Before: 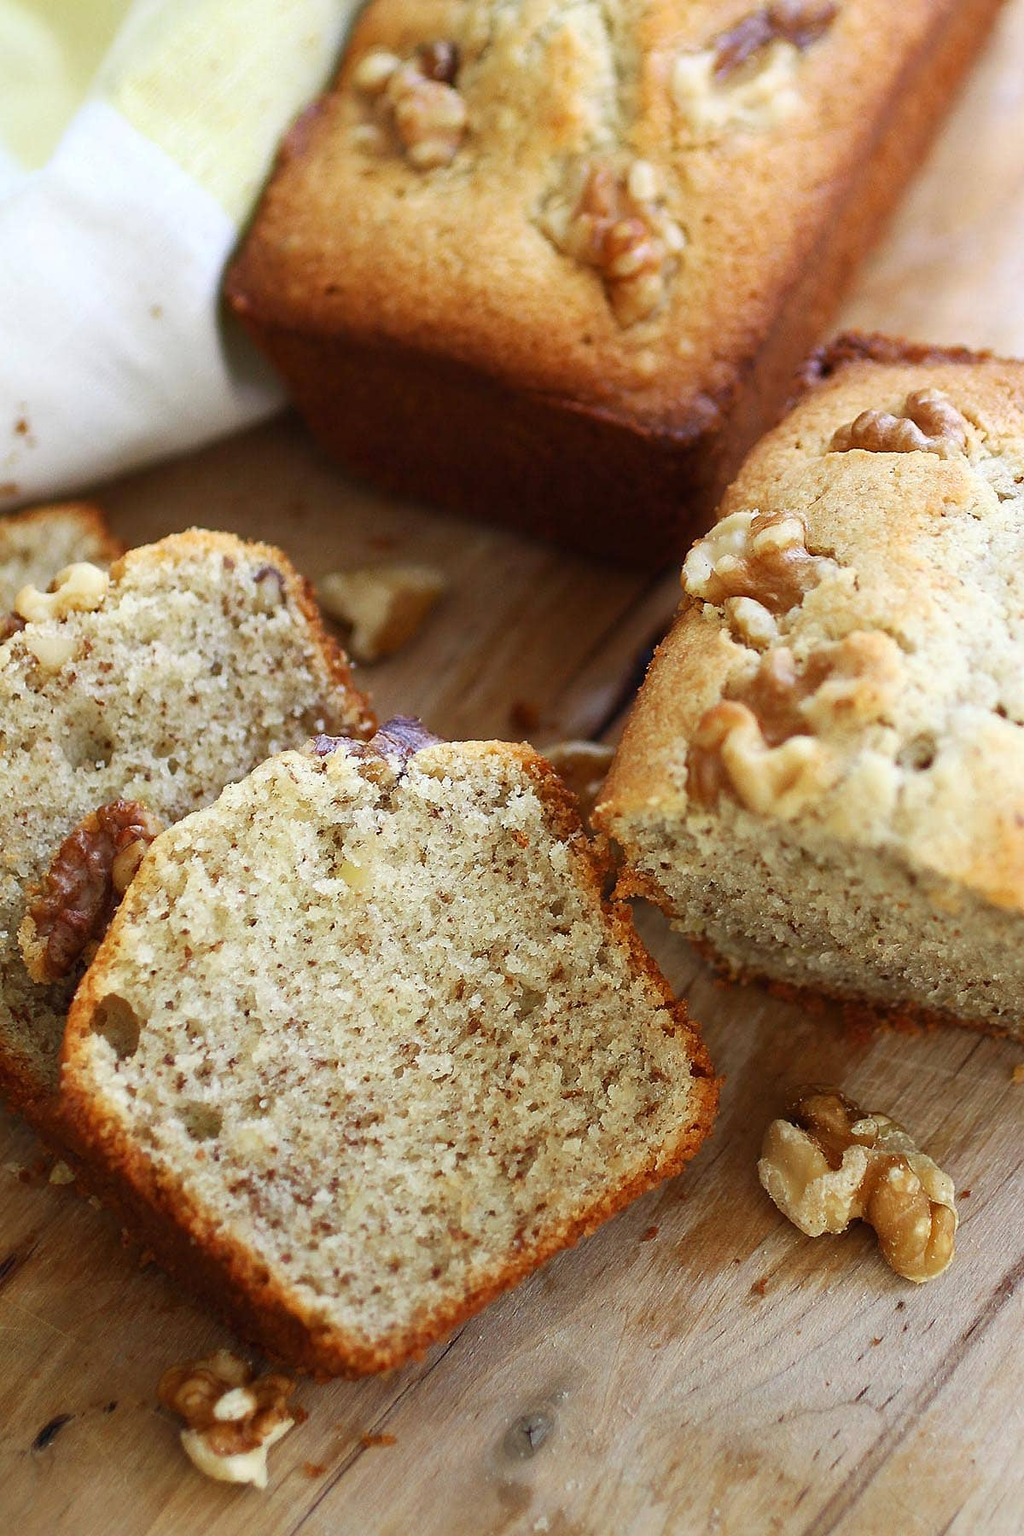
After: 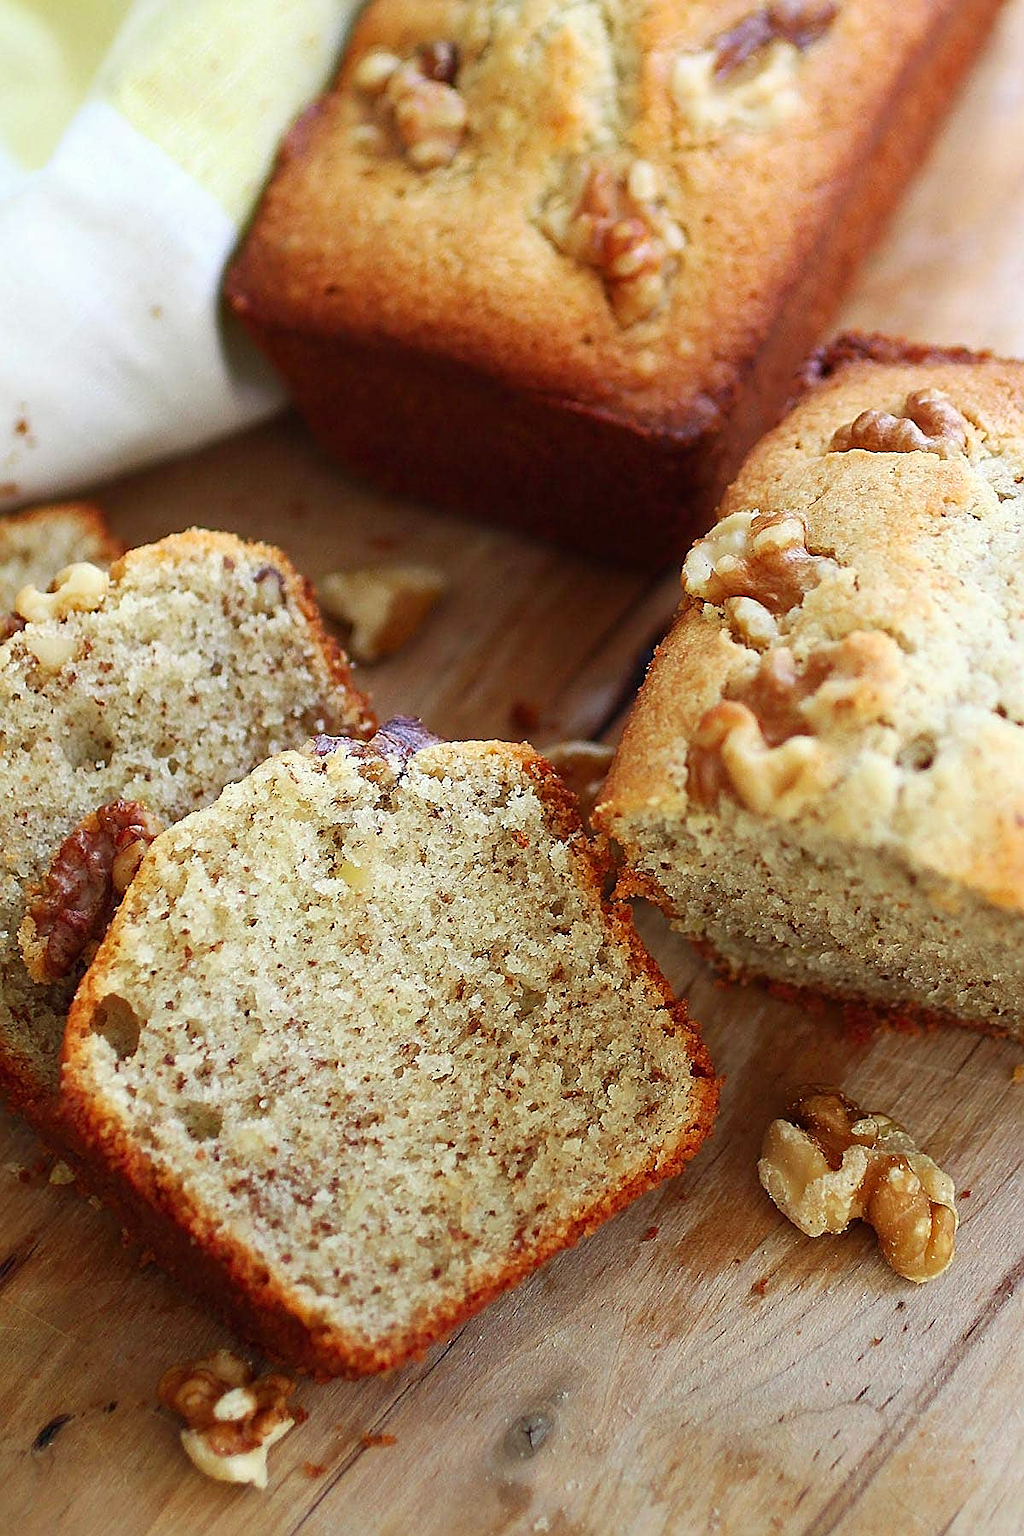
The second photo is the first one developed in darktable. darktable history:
sharpen: on, module defaults
color calibration: output R [0.946, 0.065, -0.013, 0], output G [-0.246, 1.264, -0.017, 0], output B [0.046, -0.098, 1.05, 0], illuminant custom, x 0.344, y 0.359, temperature 5045.54 K
shadows and highlights: radius 334.93, shadows 63.48, highlights 6.06, compress 87.7%, highlights color adjustment 39.73%, soften with gaussian
